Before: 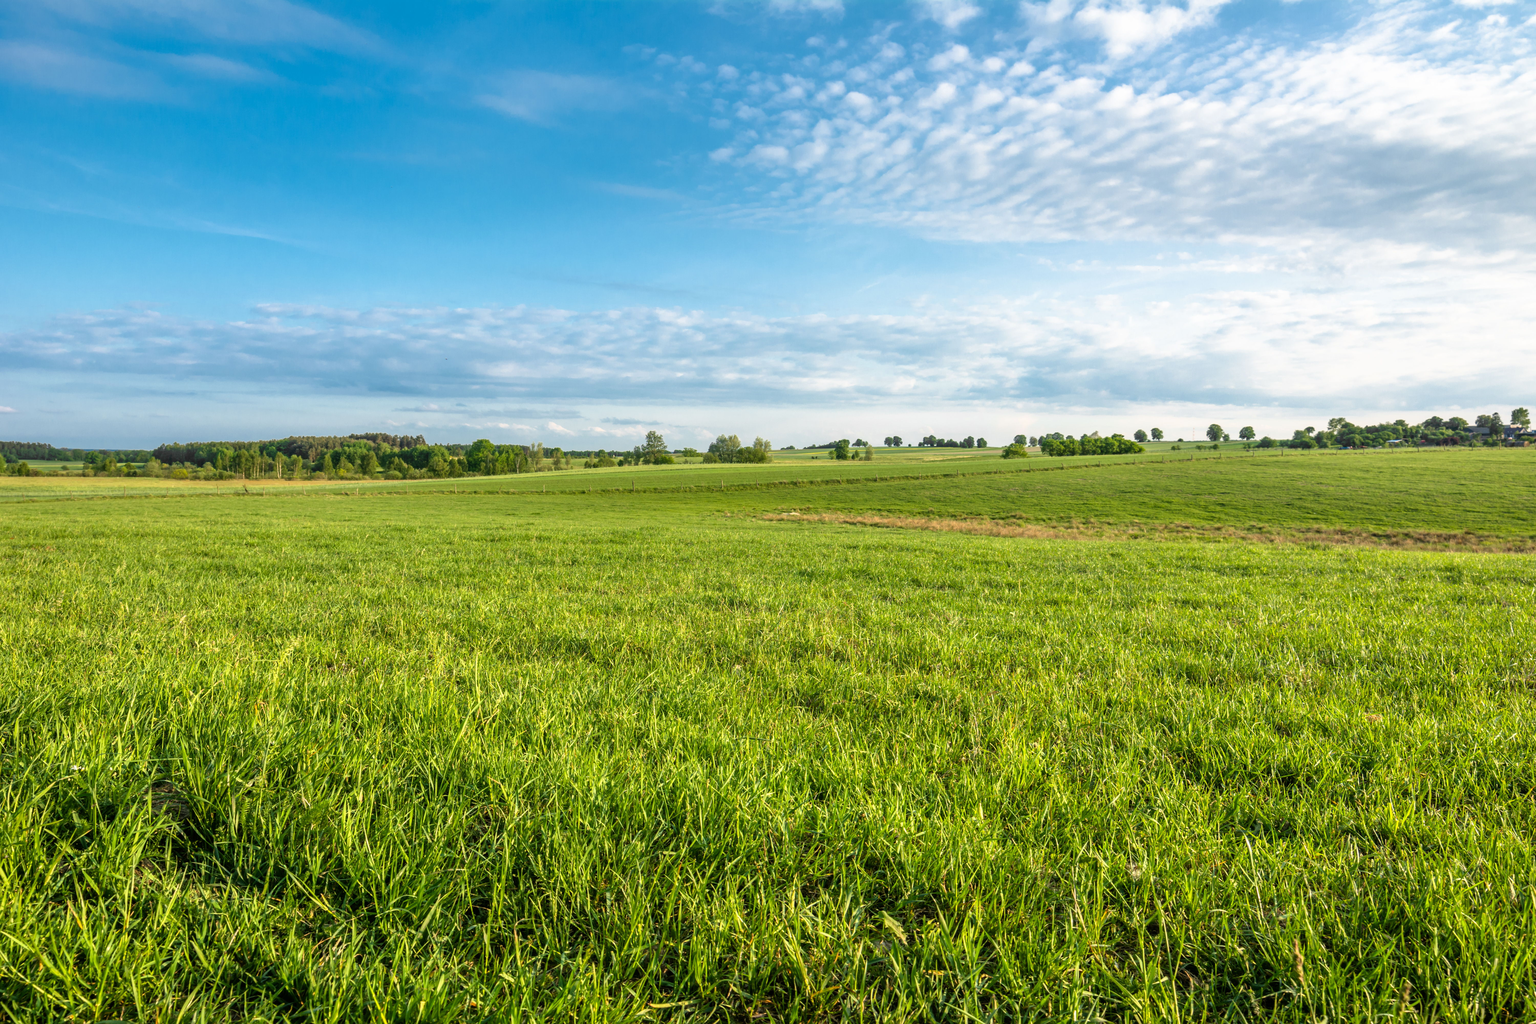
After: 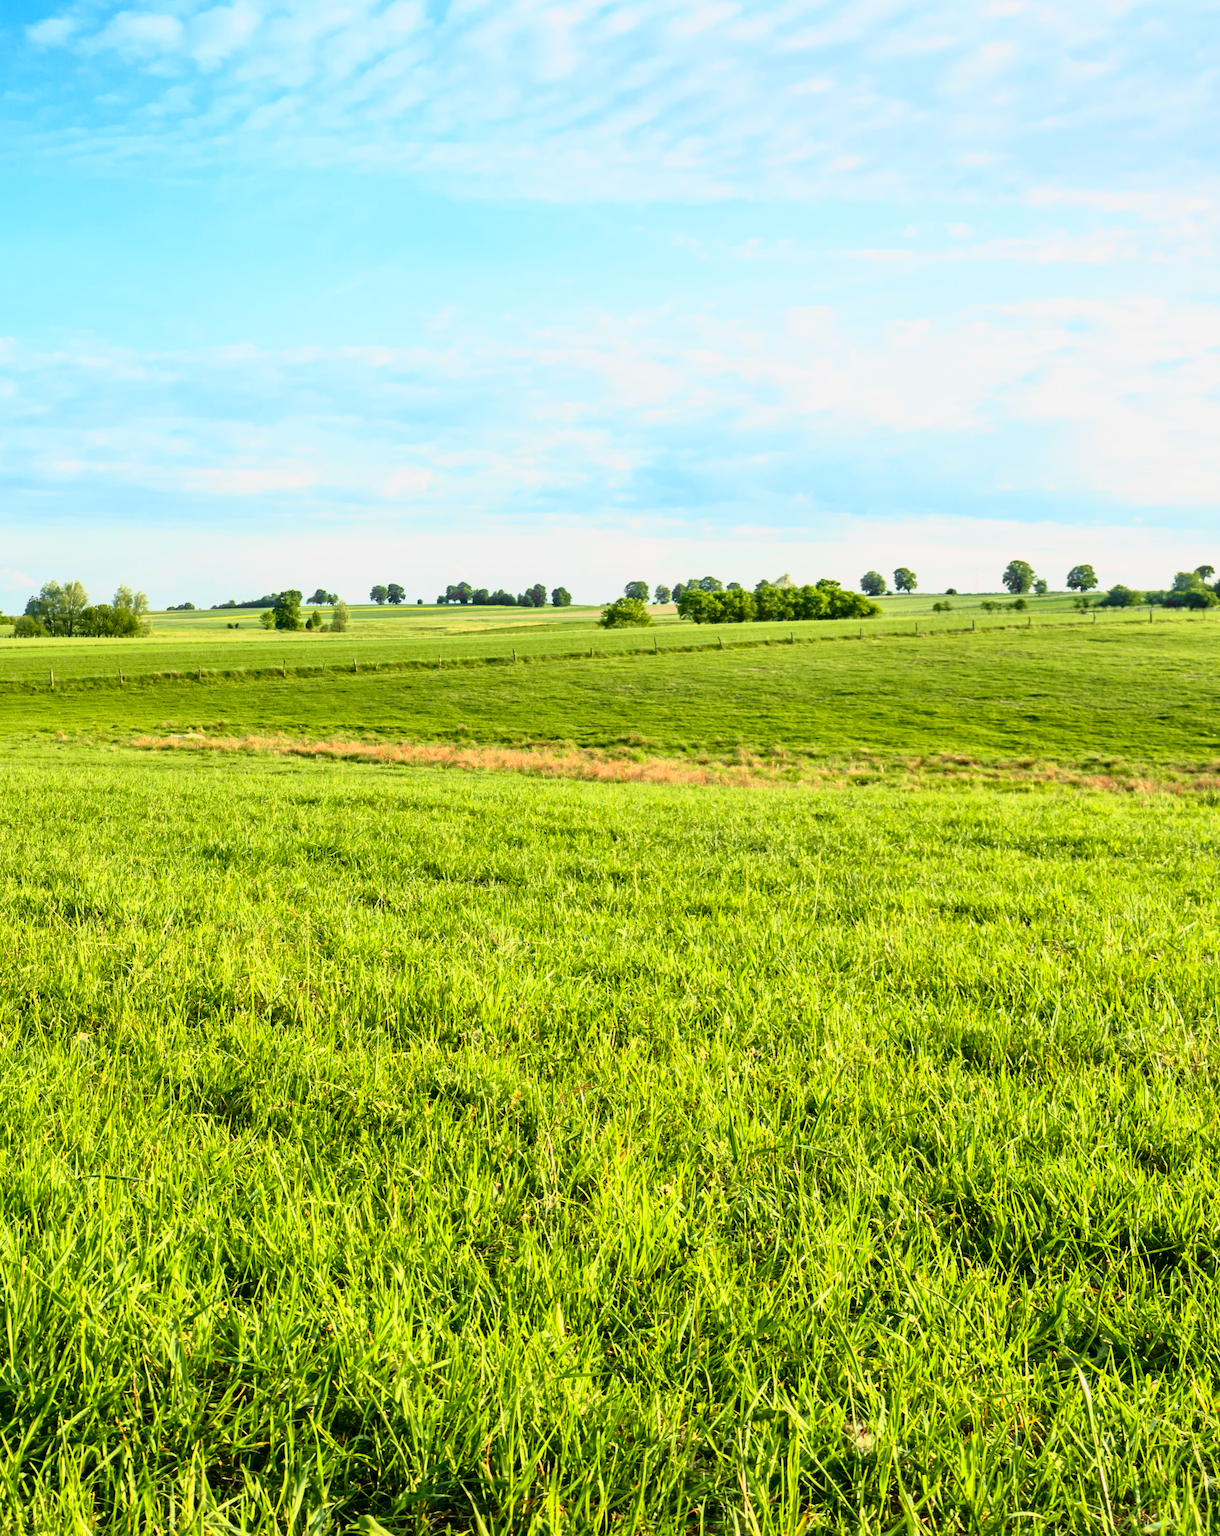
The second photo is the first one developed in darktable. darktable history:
crop: left 45.305%, top 13.563%, right 14.198%, bottom 9.983%
tone curve: curves: ch0 [(0, 0) (0.046, 0.031) (0.163, 0.114) (0.391, 0.432) (0.488, 0.561) (0.695, 0.839) (0.785, 0.904) (1, 0.965)]; ch1 [(0, 0) (0.248, 0.252) (0.427, 0.412) (0.482, 0.462) (0.499, 0.499) (0.518, 0.518) (0.535, 0.577) (0.585, 0.623) (0.679, 0.743) (0.788, 0.809) (1, 1)]; ch2 [(0, 0) (0.313, 0.262) (0.427, 0.417) (0.473, 0.47) (0.503, 0.503) (0.523, 0.515) (0.557, 0.596) (0.598, 0.646) (0.708, 0.771) (1, 1)], color space Lab, independent channels, preserve colors none
